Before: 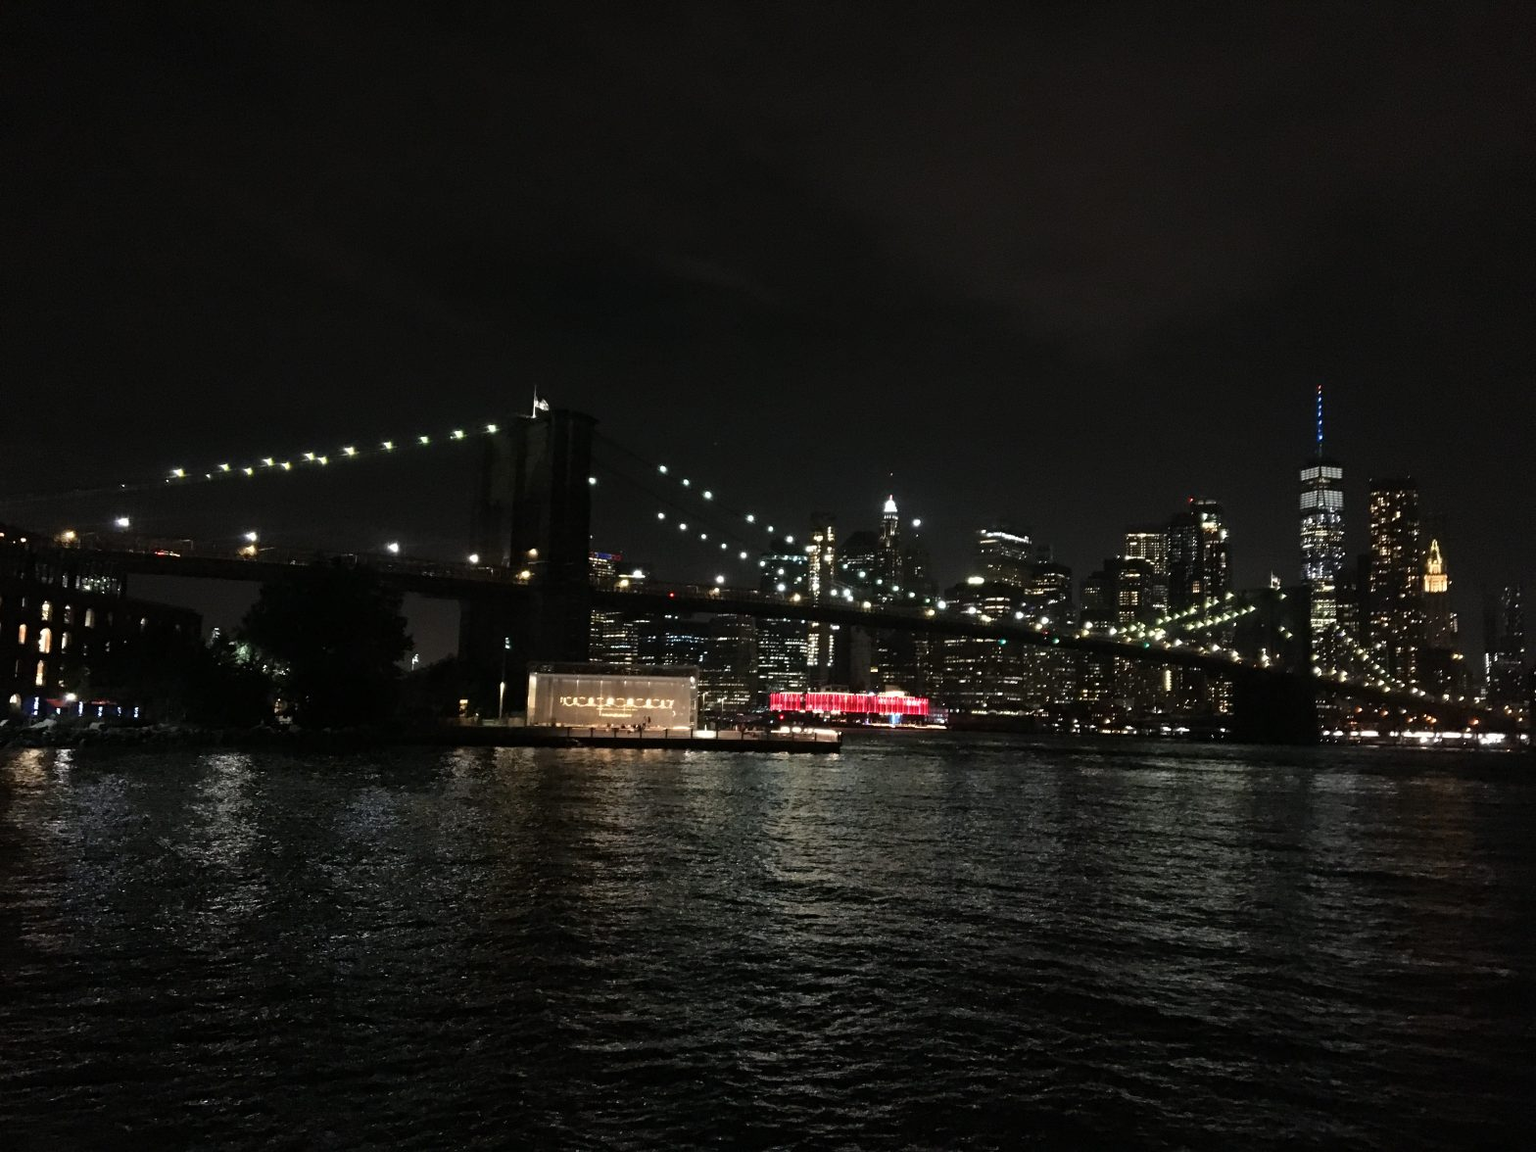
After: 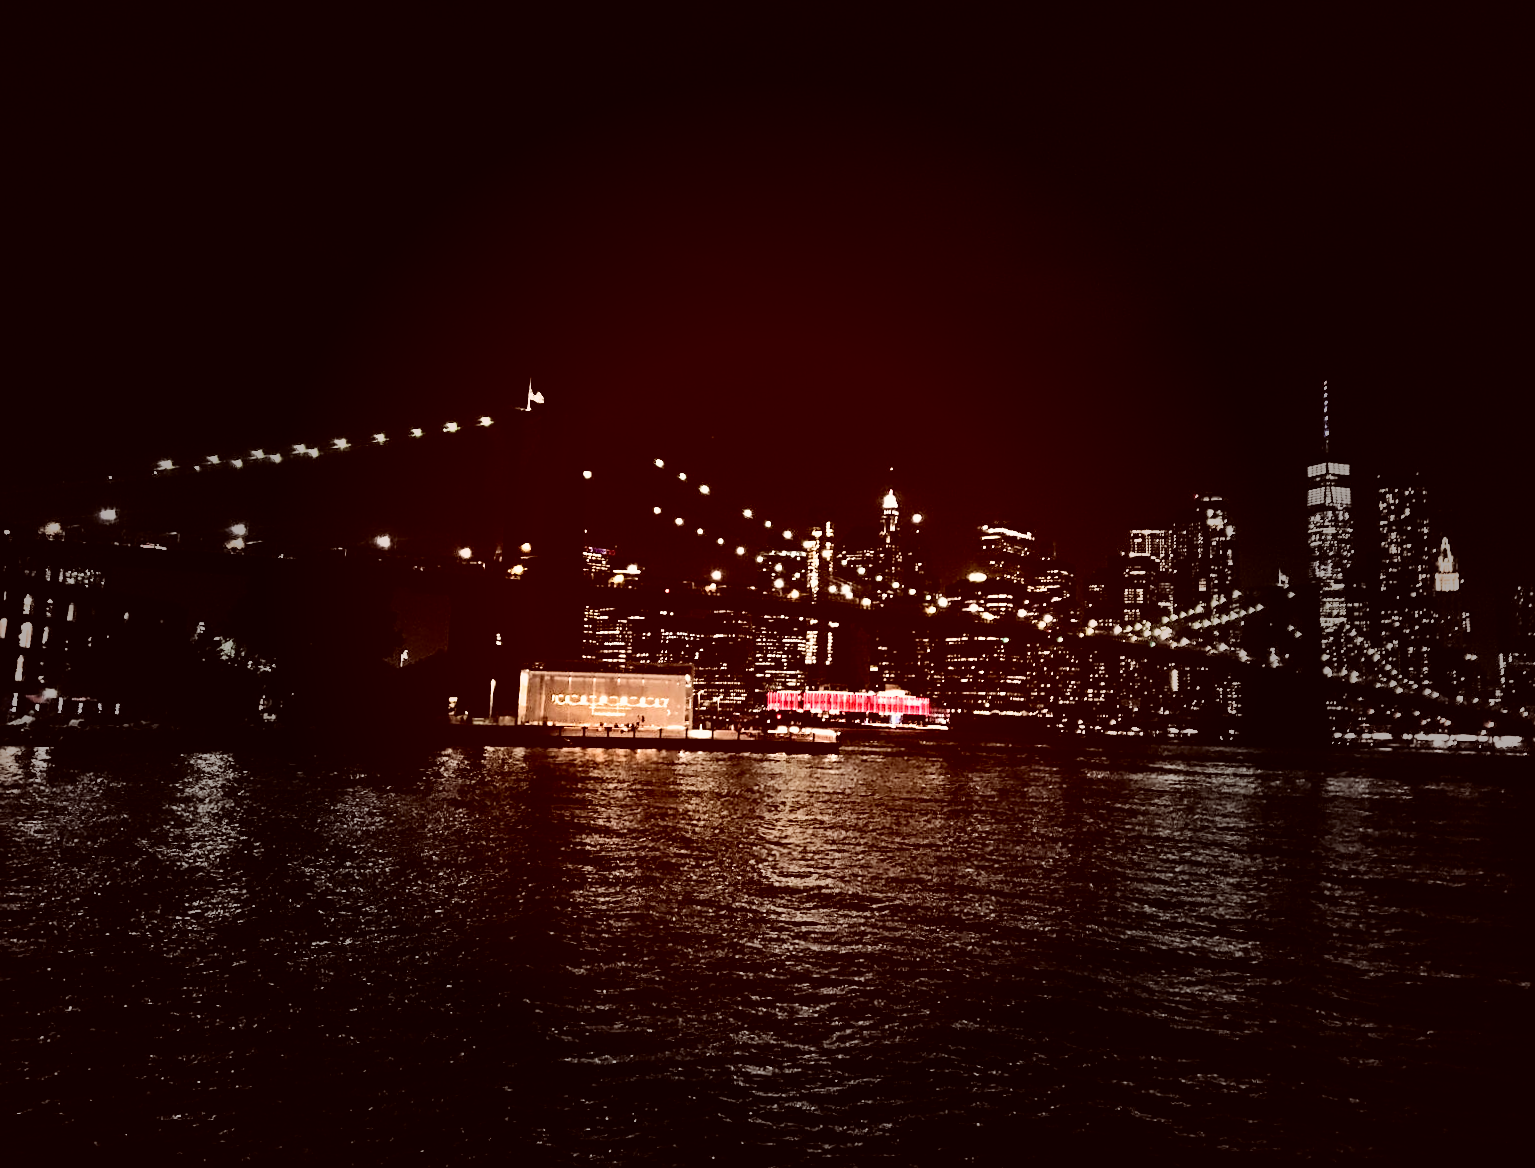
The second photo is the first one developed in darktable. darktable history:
color correction: highlights a* 9.03, highlights b* 8.71, shadows a* 40, shadows b* 40, saturation 0.8
shadows and highlights: shadows 52.34, highlights -28.23, soften with gaussian
rotate and perspective: rotation 0.226°, lens shift (vertical) -0.042, crop left 0.023, crop right 0.982, crop top 0.006, crop bottom 0.994
vignetting: fall-off start 31.28%, fall-off radius 34.64%, brightness -0.575
filmic rgb: white relative exposure 2.2 EV, hardness 6.97
sharpen: on, module defaults
